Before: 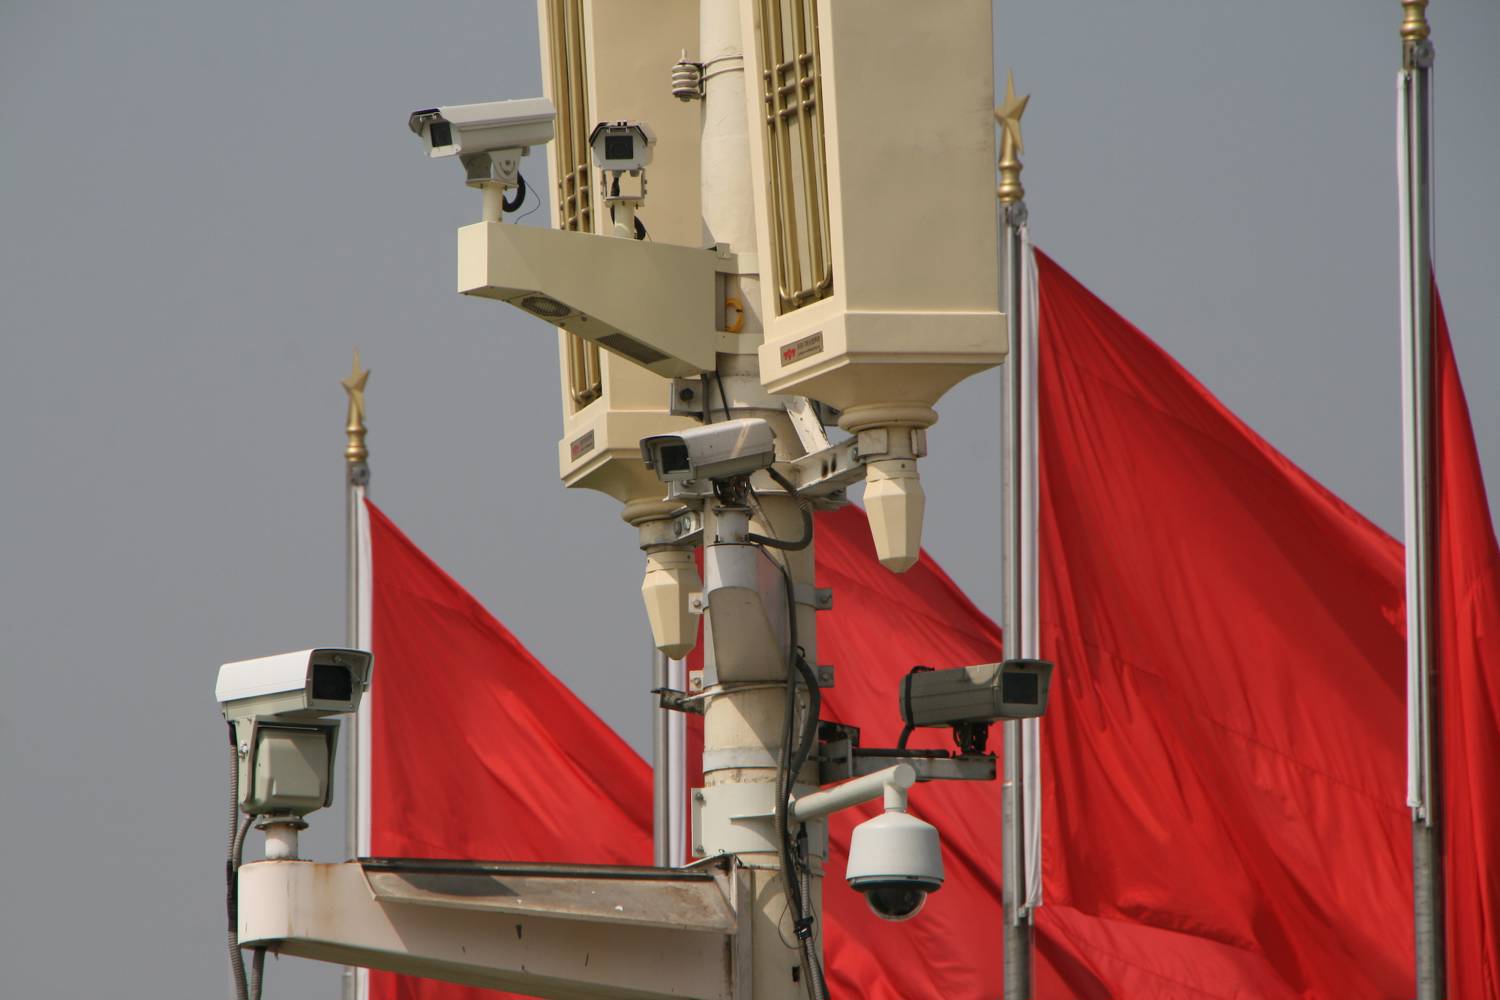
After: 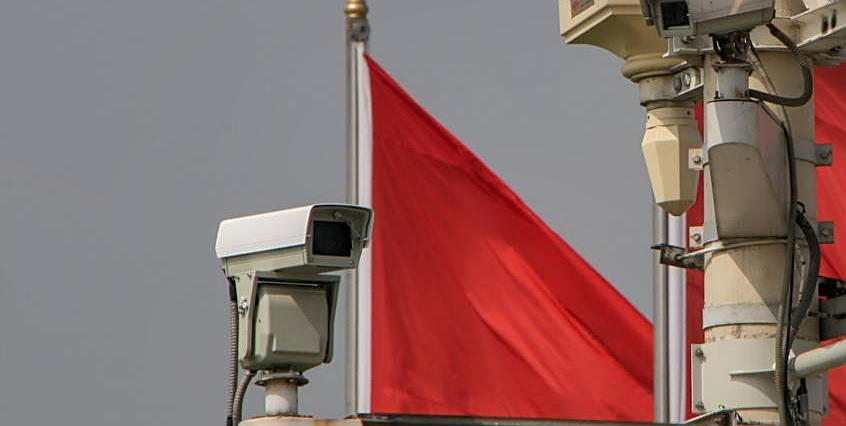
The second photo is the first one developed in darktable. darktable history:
sharpen: on, module defaults
shadows and highlights: shadows 40, highlights -60
crop: top 44.483%, right 43.593%, bottom 12.892%
local contrast: detail 130%
exposure: exposure -0.021 EV, compensate highlight preservation false
